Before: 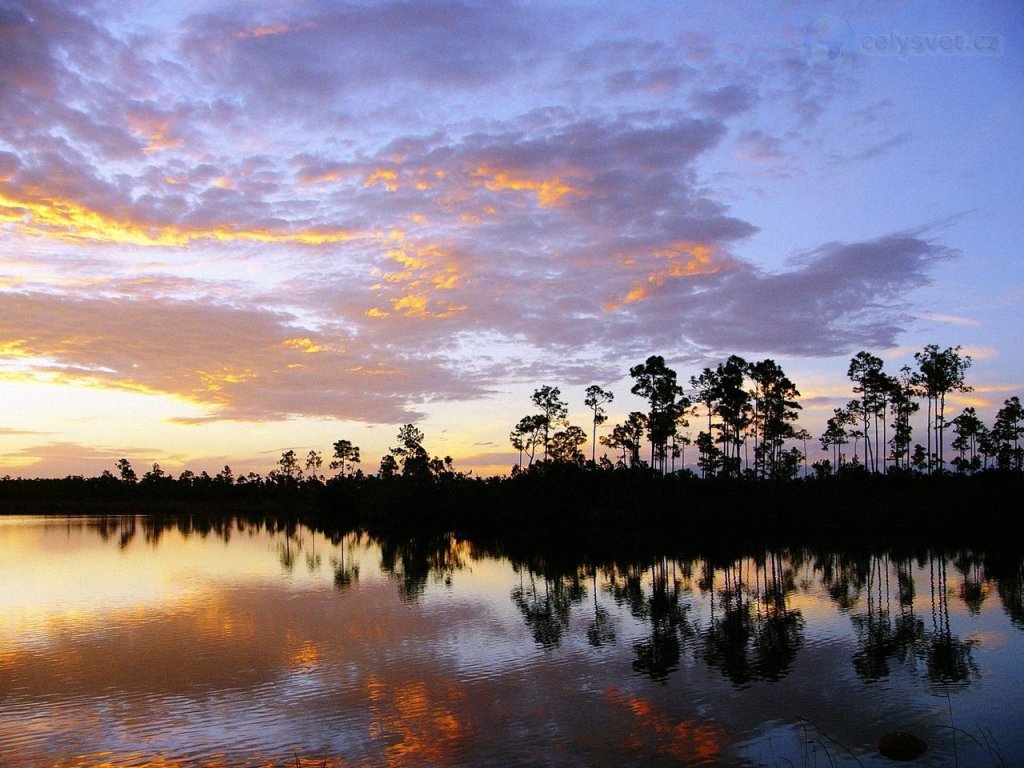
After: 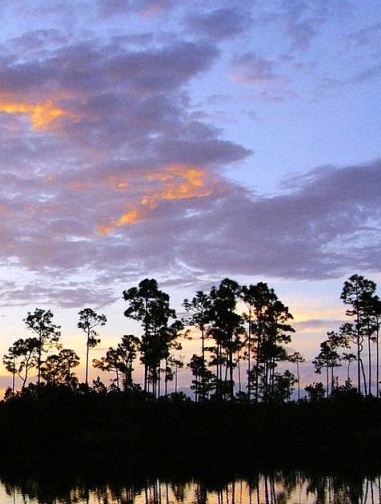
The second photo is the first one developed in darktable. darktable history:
crop and rotate: left 49.598%, top 10.11%, right 13.143%, bottom 24.153%
shadows and highlights: soften with gaussian
exposure: exposure 0.2 EV, compensate exposure bias true, compensate highlight preservation false
